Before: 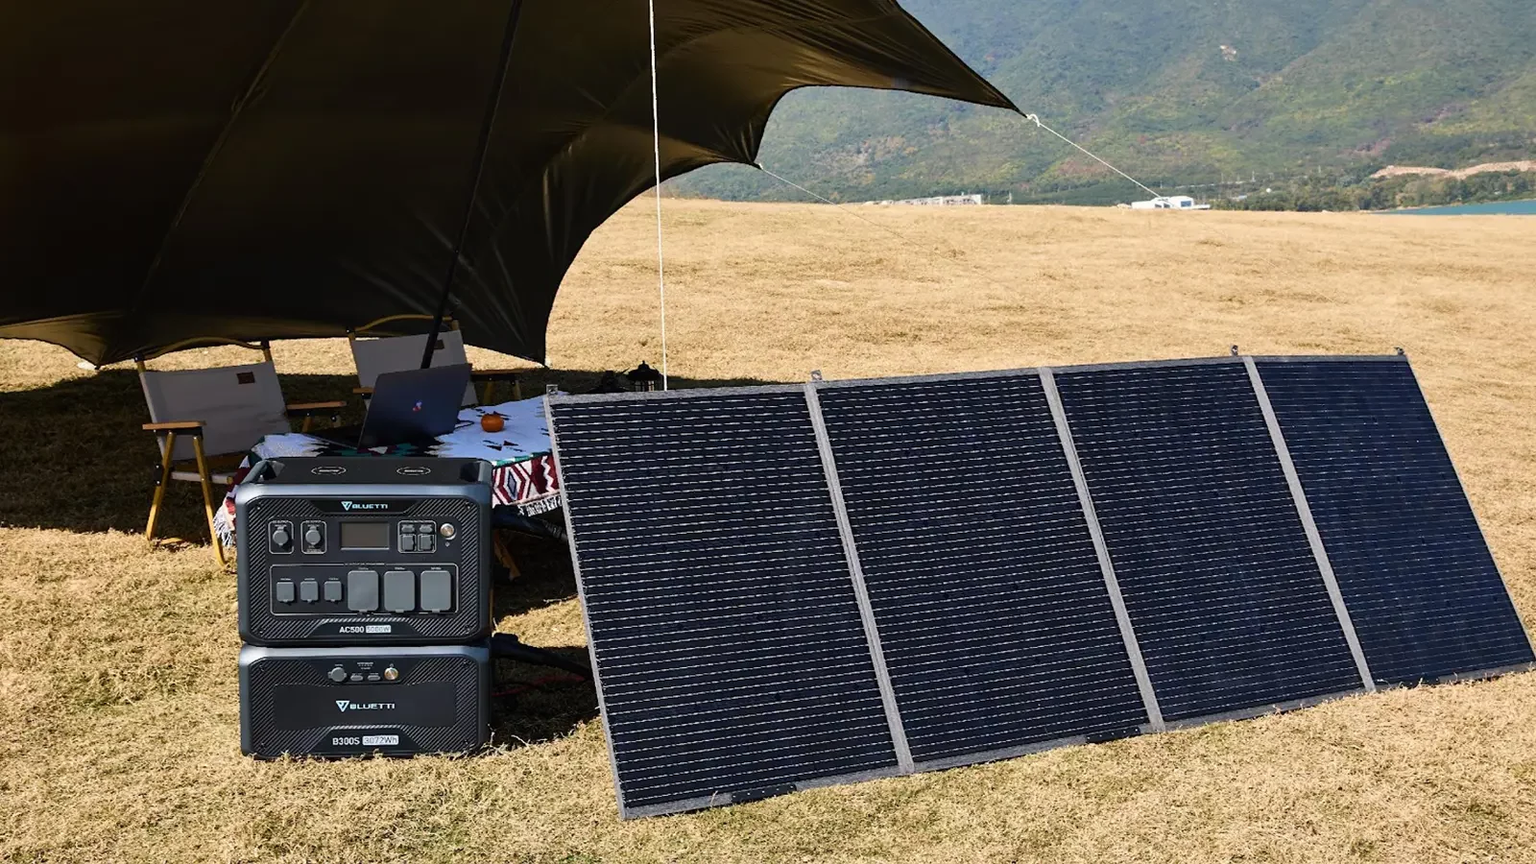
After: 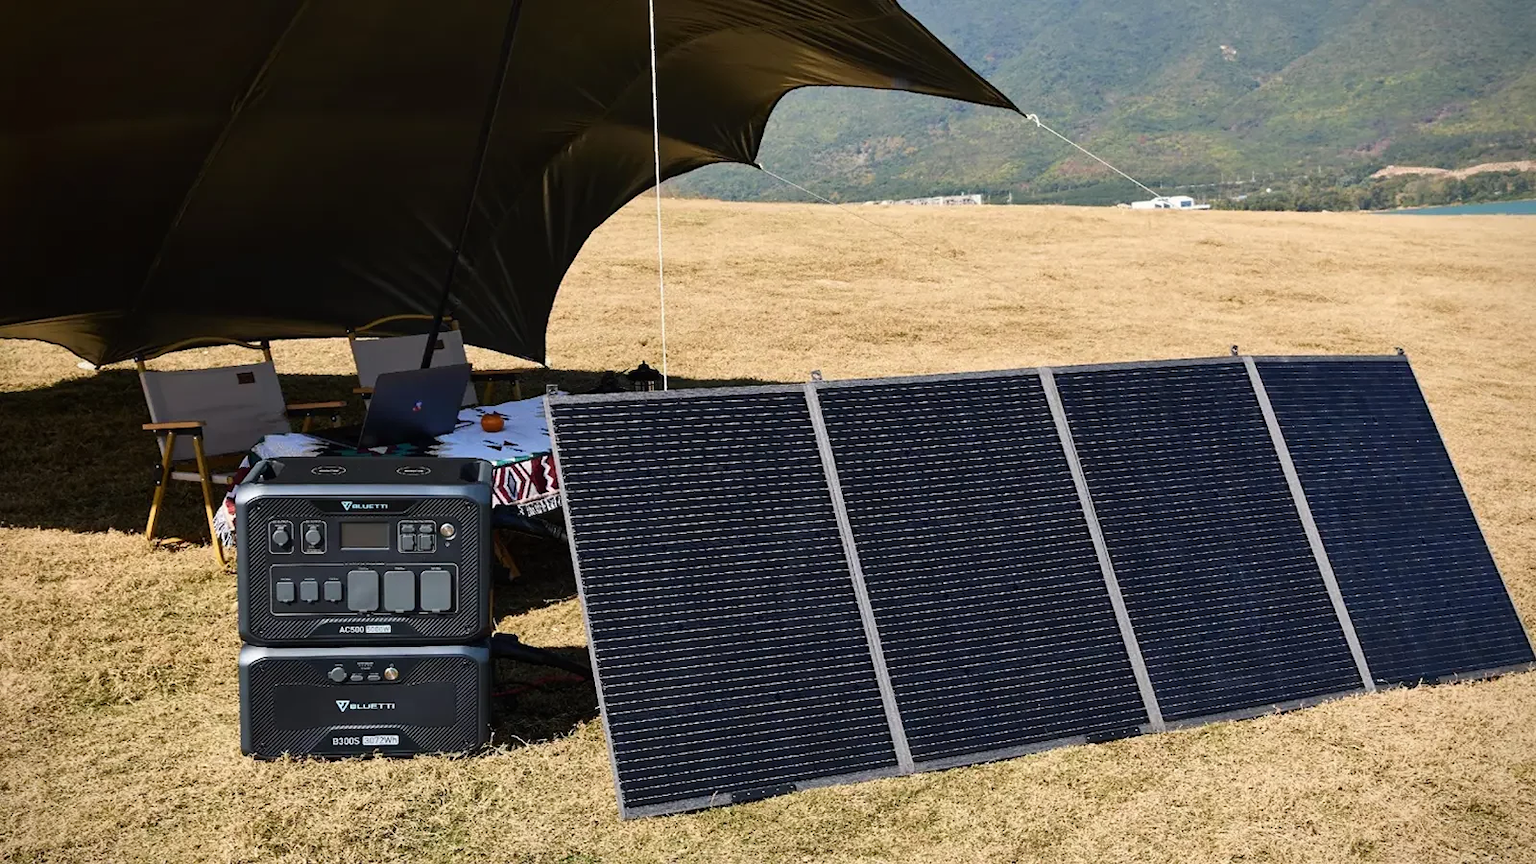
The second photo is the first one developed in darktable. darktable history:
vignetting: brightness -0.38, saturation 0.009, dithering 16-bit output
